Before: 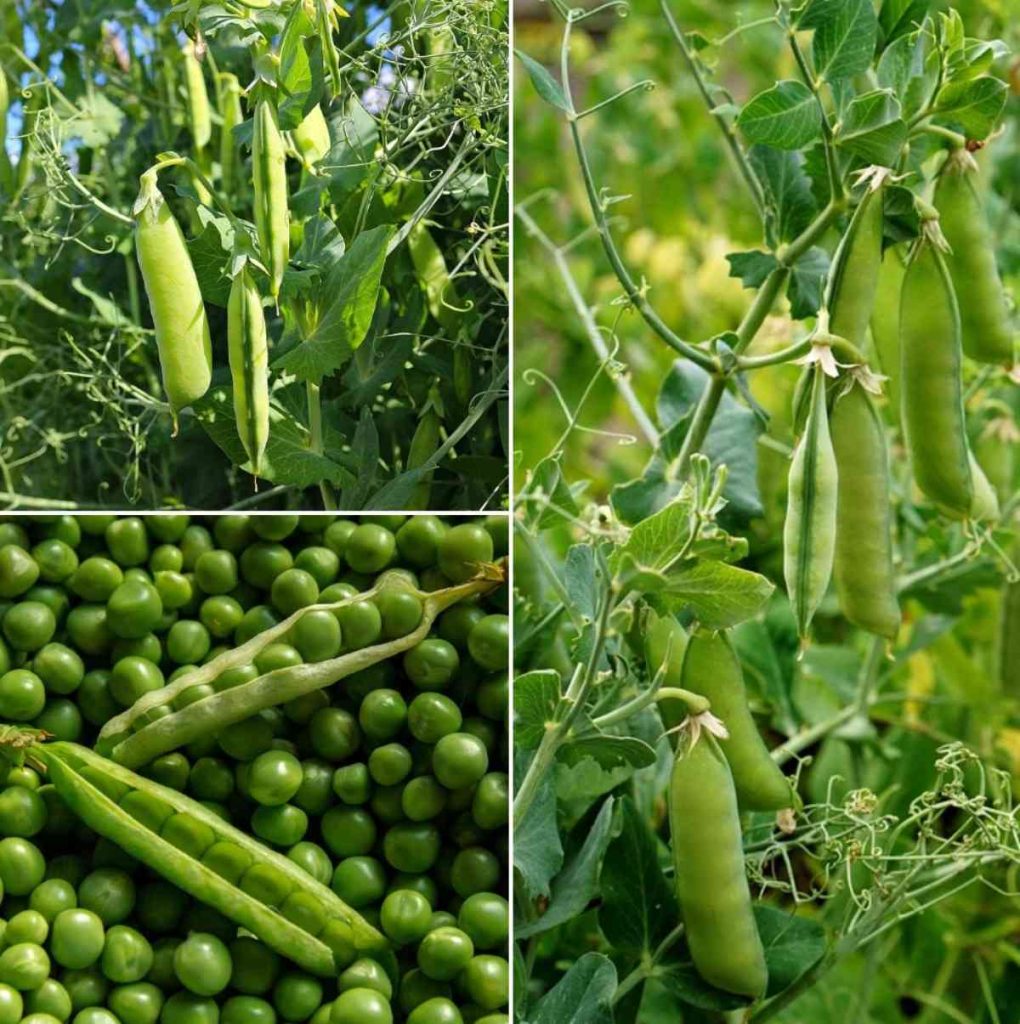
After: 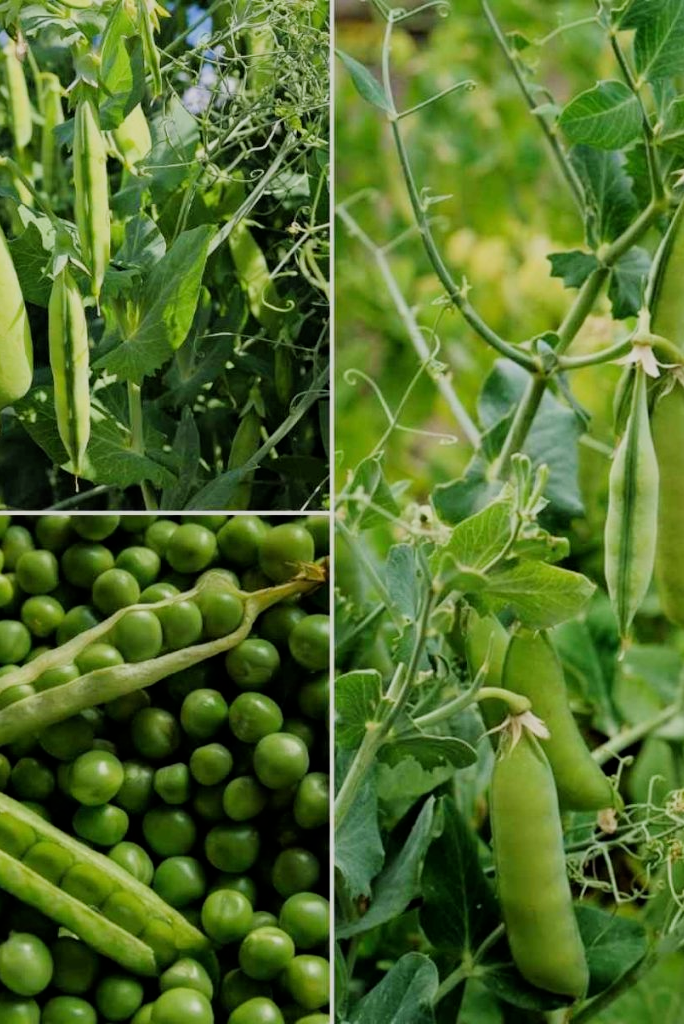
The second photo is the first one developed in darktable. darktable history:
crop and rotate: left 17.627%, right 15.303%
filmic rgb: black relative exposure -7.65 EV, white relative exposure 4.56 EV, hardness 3.61, contrast 0.999
